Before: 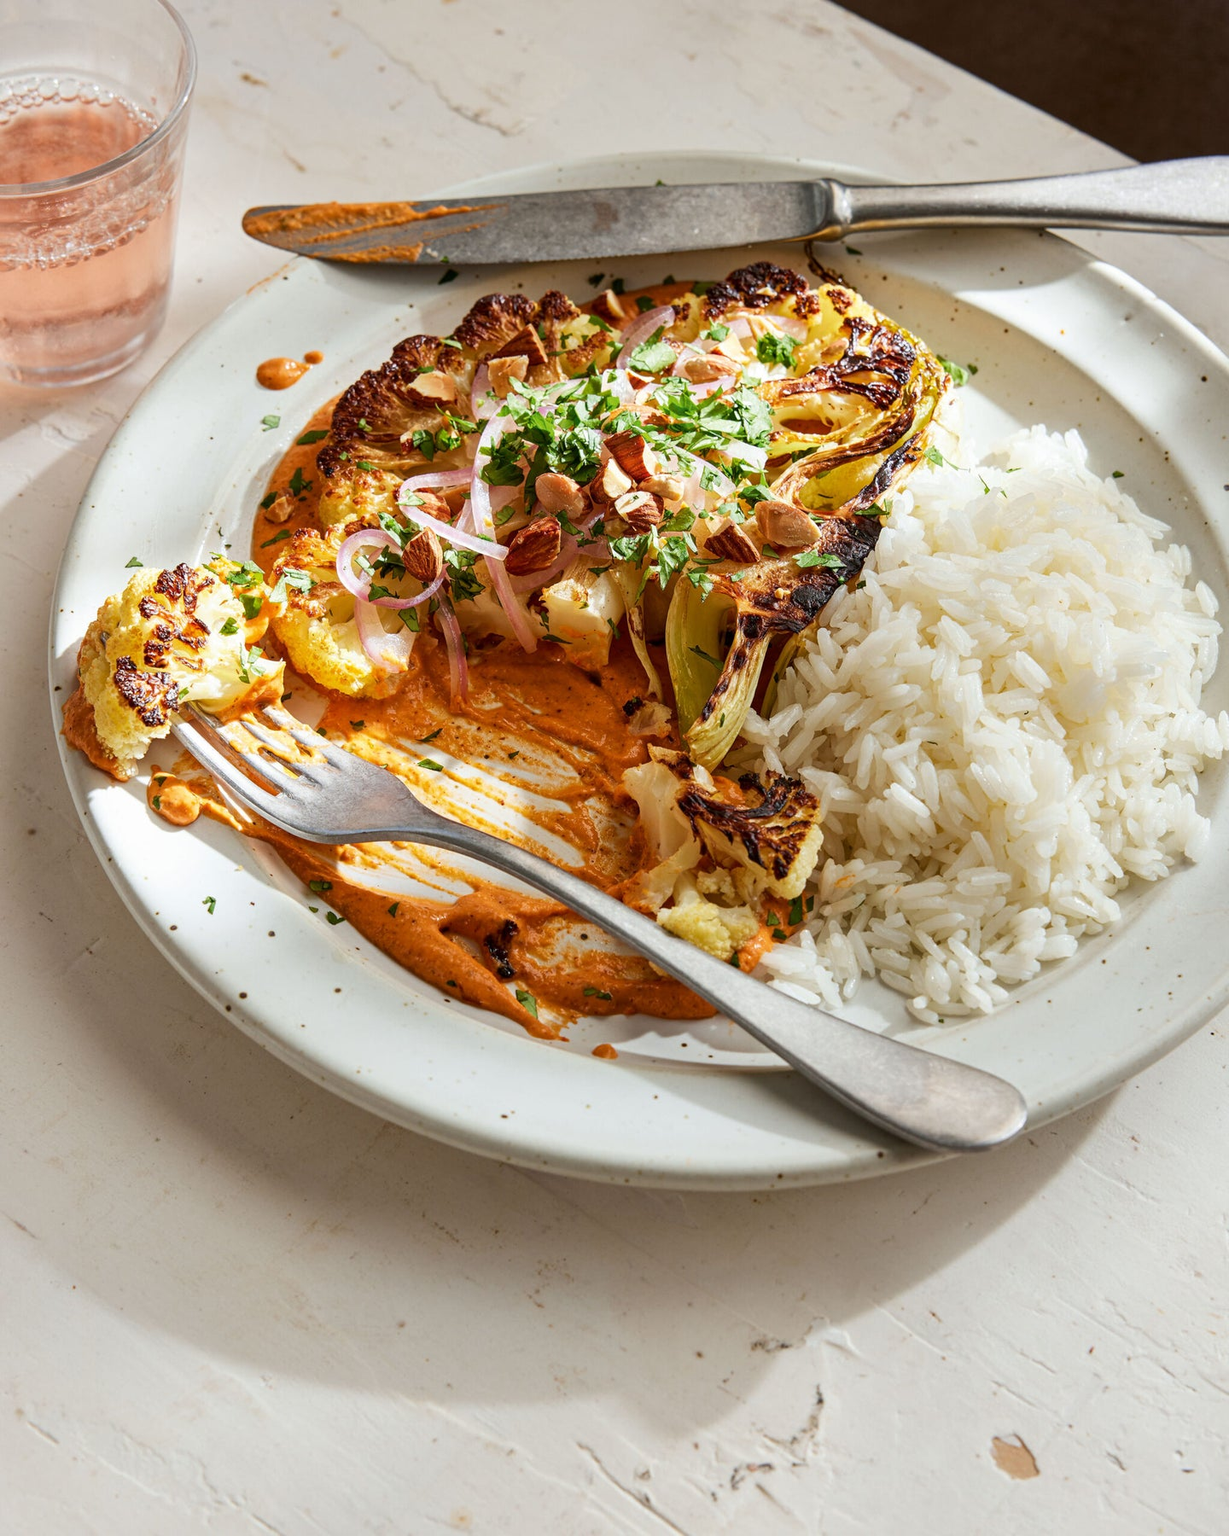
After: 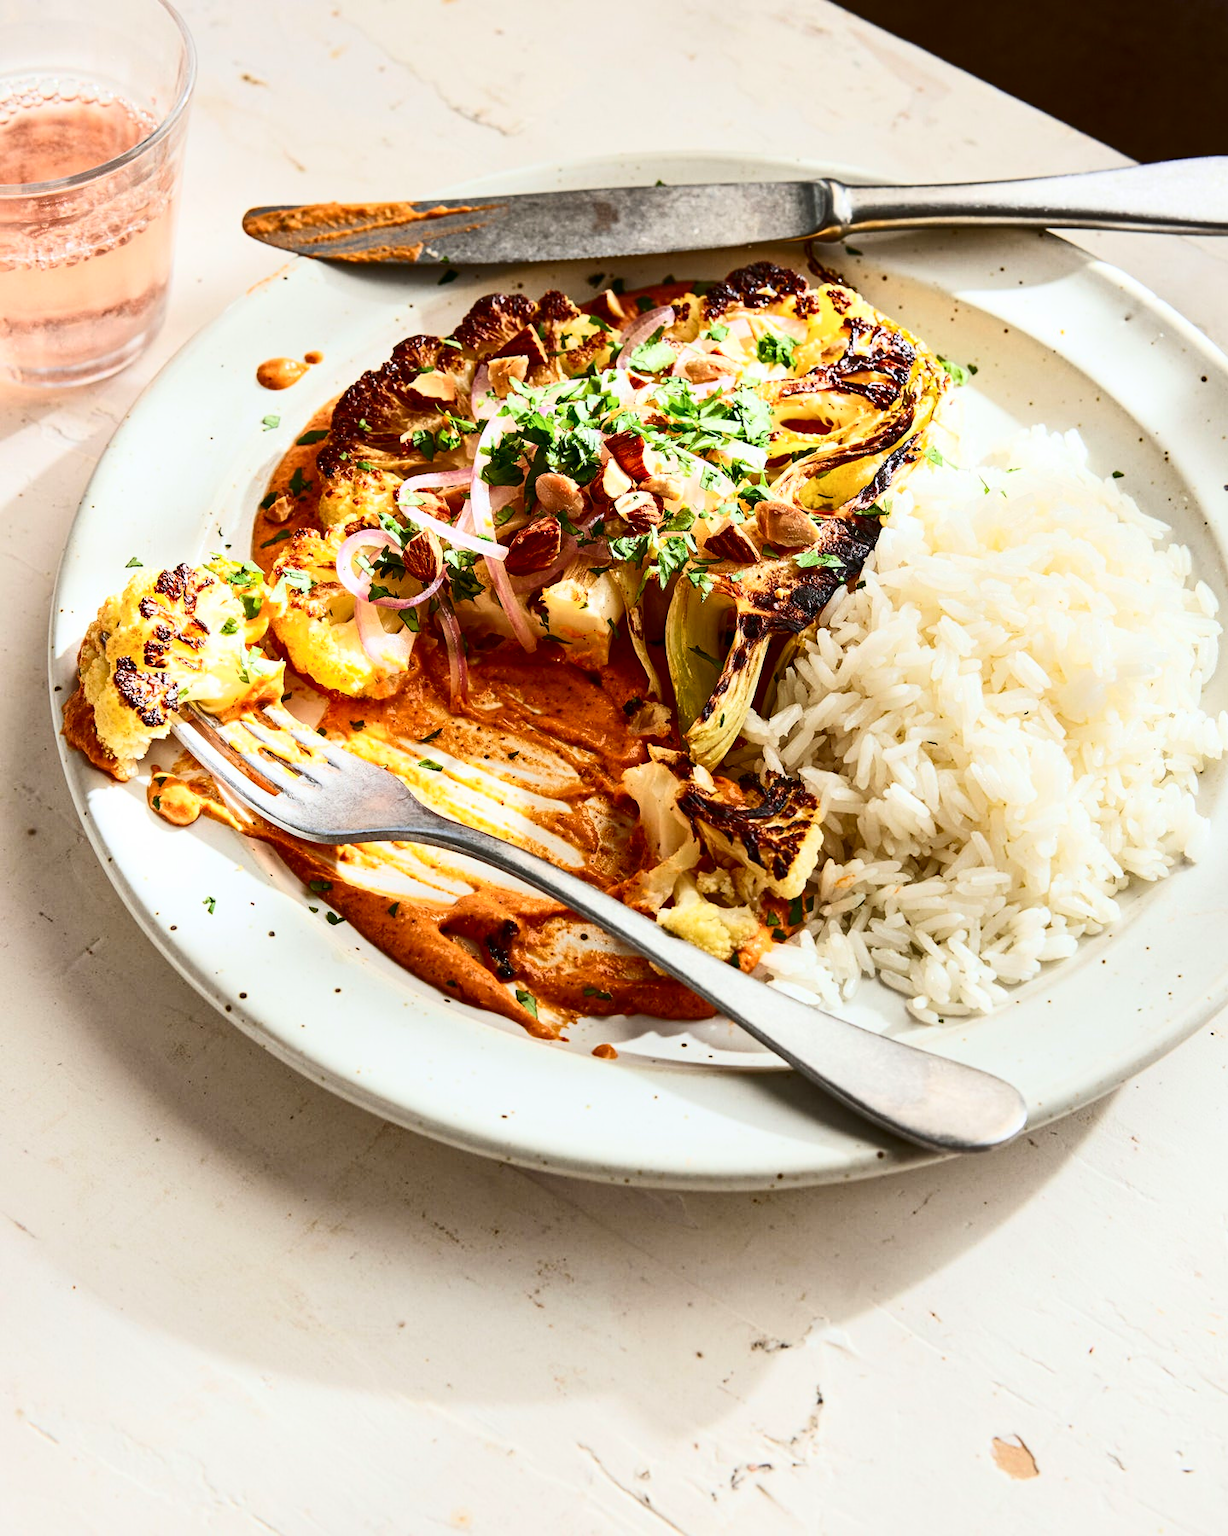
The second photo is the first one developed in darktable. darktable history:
color balance: output saturation 98.5%
contrast brightness saturation: contrast 0.4, brightness 0.1, saturation 0.21
